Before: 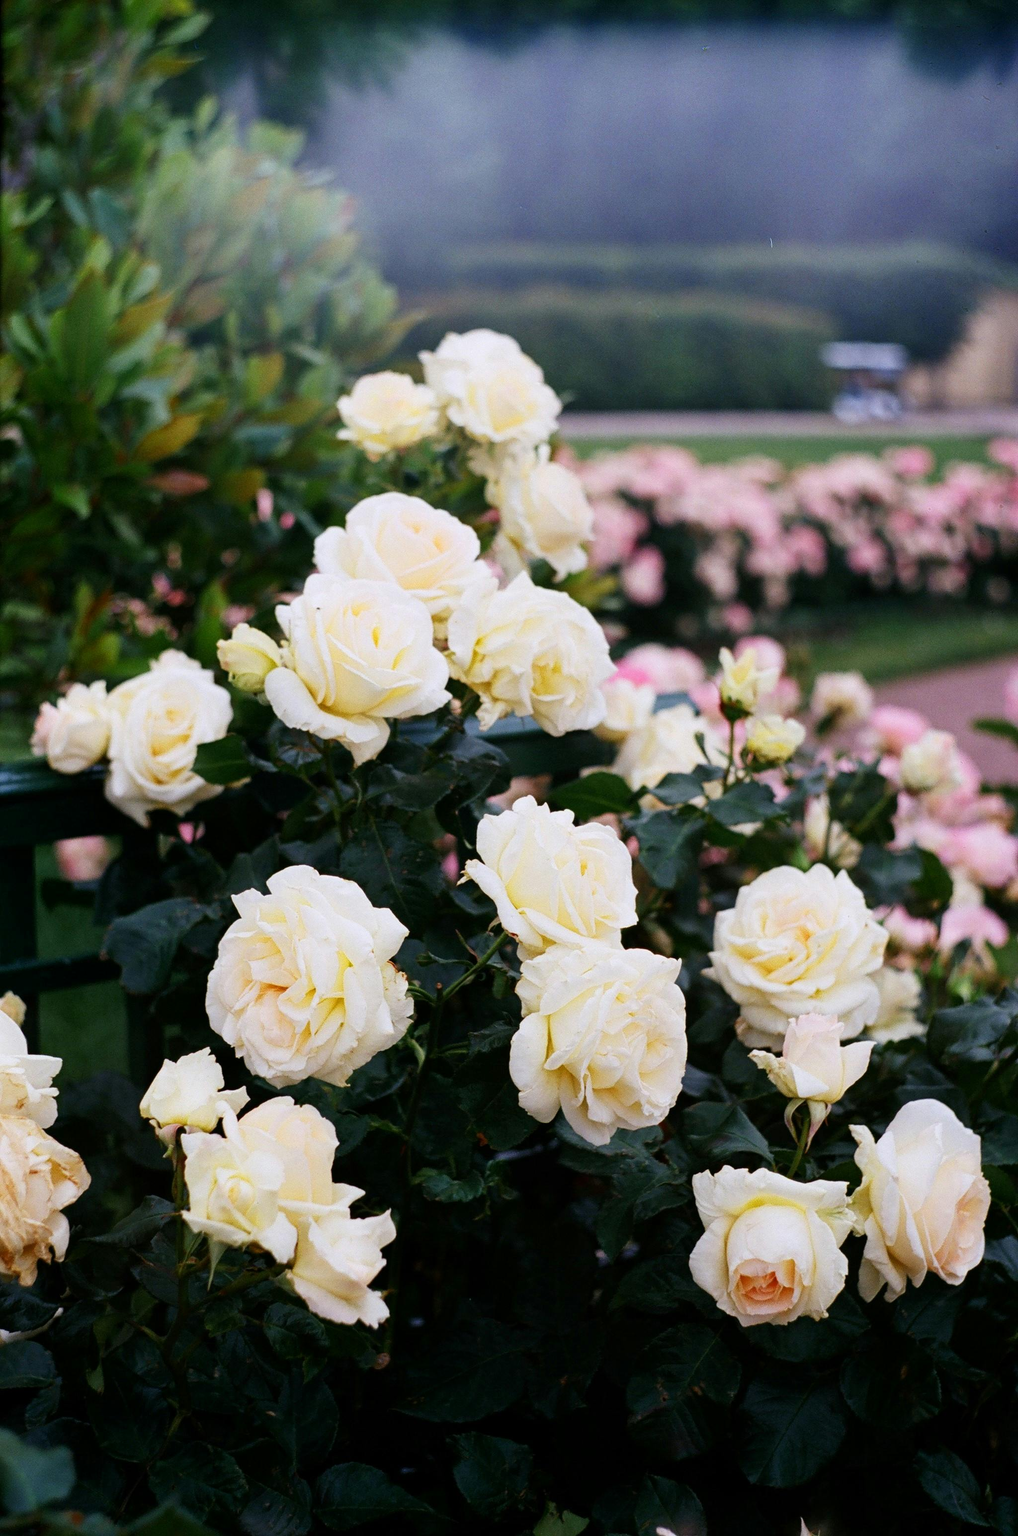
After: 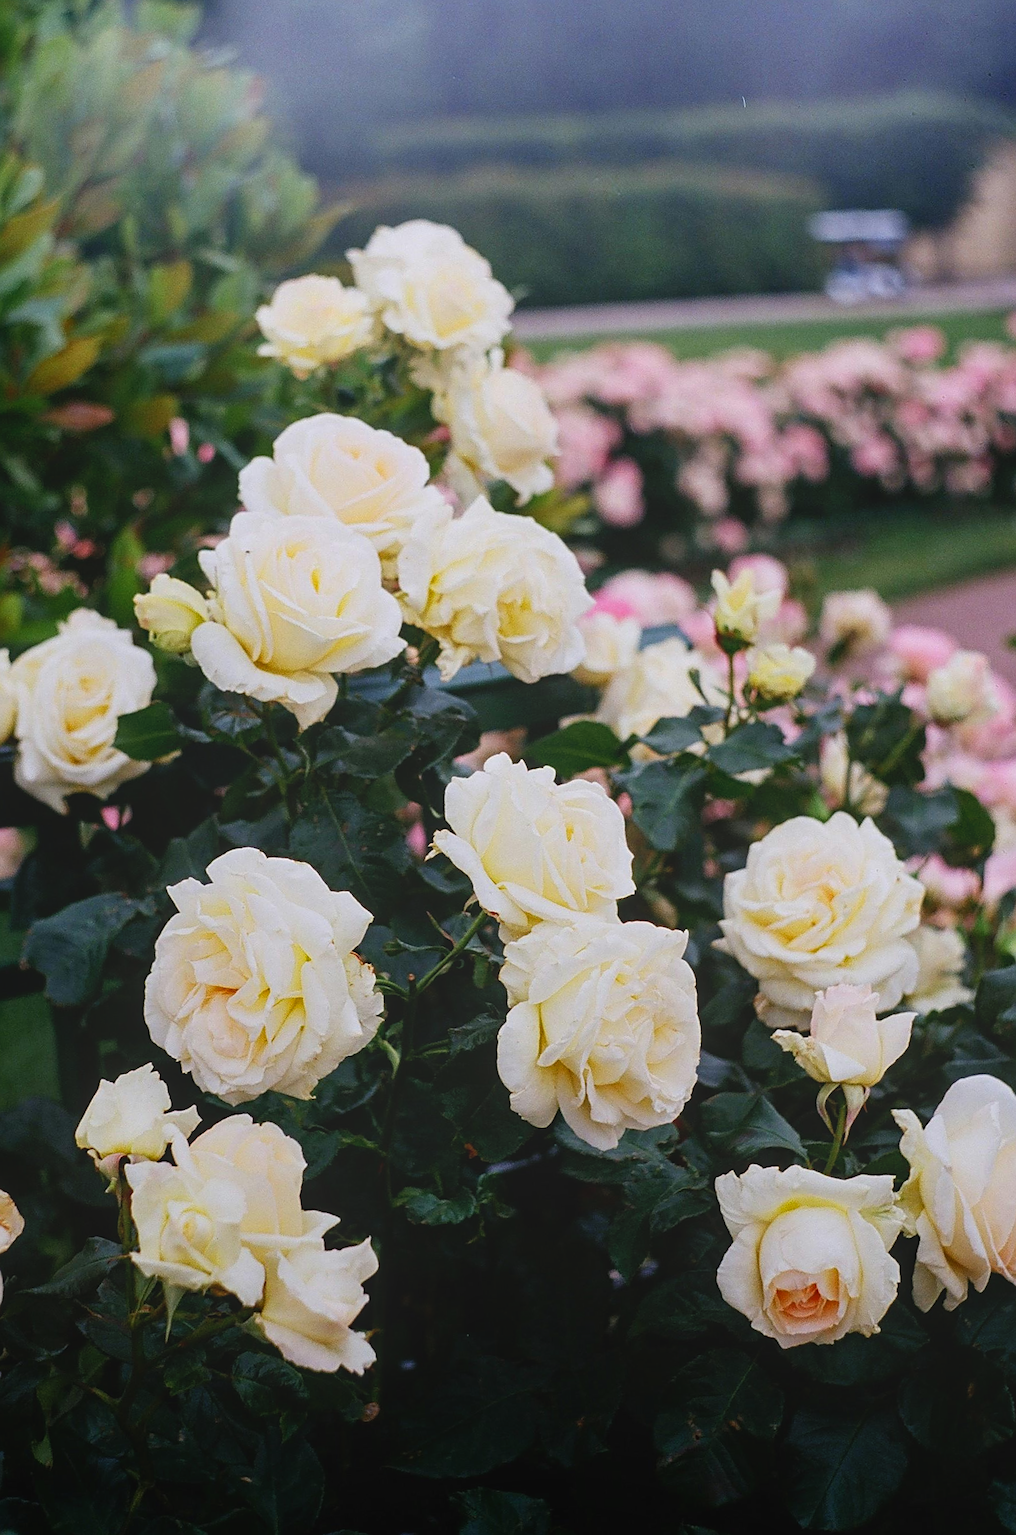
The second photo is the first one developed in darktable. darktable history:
crop and rotate: angle 3.29°, left 5.845%, top 5.694%
sharpen: on, module defaults
local contrast: highlights 46%, shadows 2%, detail 100%
